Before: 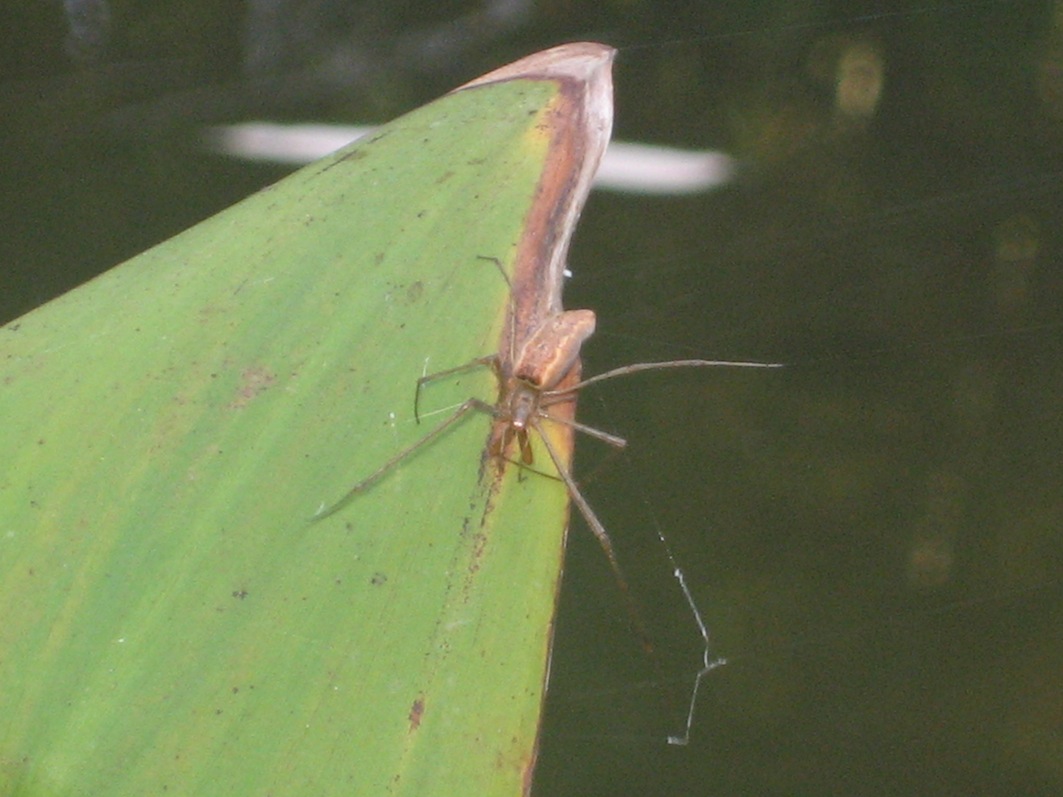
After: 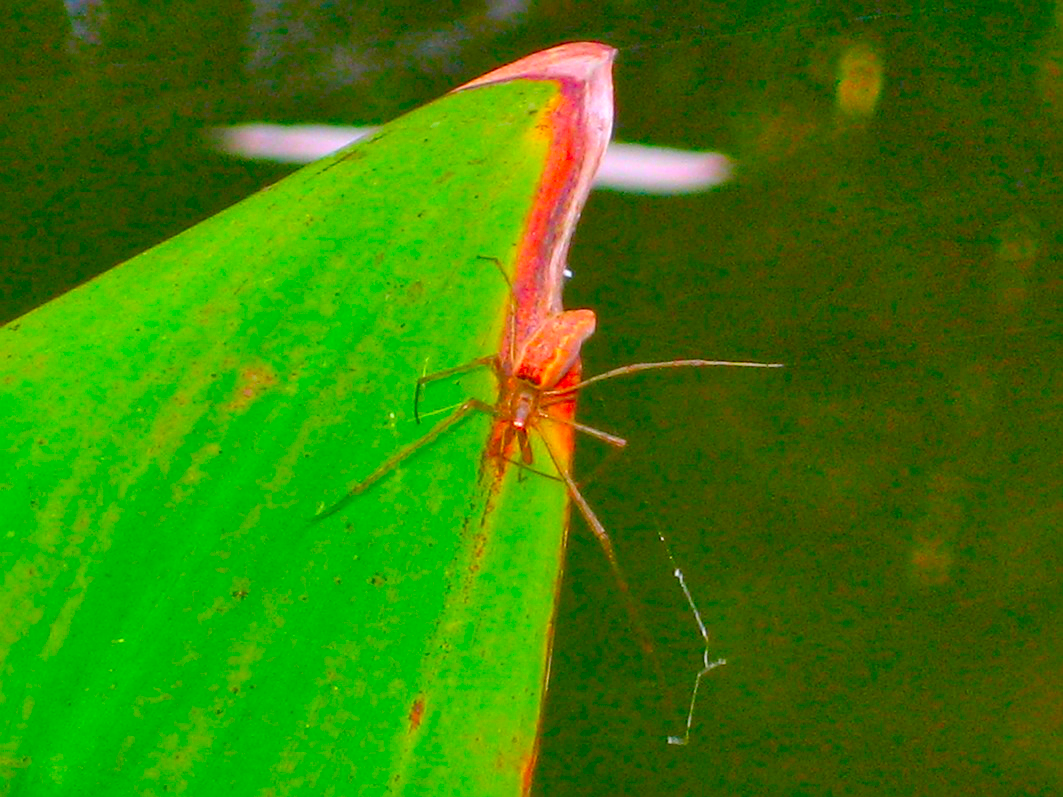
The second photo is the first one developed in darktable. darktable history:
exposure: black level correction 0.006, compensate highlight preservation false
shadows and highlights: low approximation 0.01, soften with gaussian
color balance rgb: perceptual saturation grading › global saturation 27.616%, perceptual saturation grading › highlights -25.778%, perceptual saturation grading › shadows 26.099%, global vibrance 45.2%
color correction: highlights a* 1.54, highlights b* -1.7, saturation 2.51
sharpen: on, module defaults
